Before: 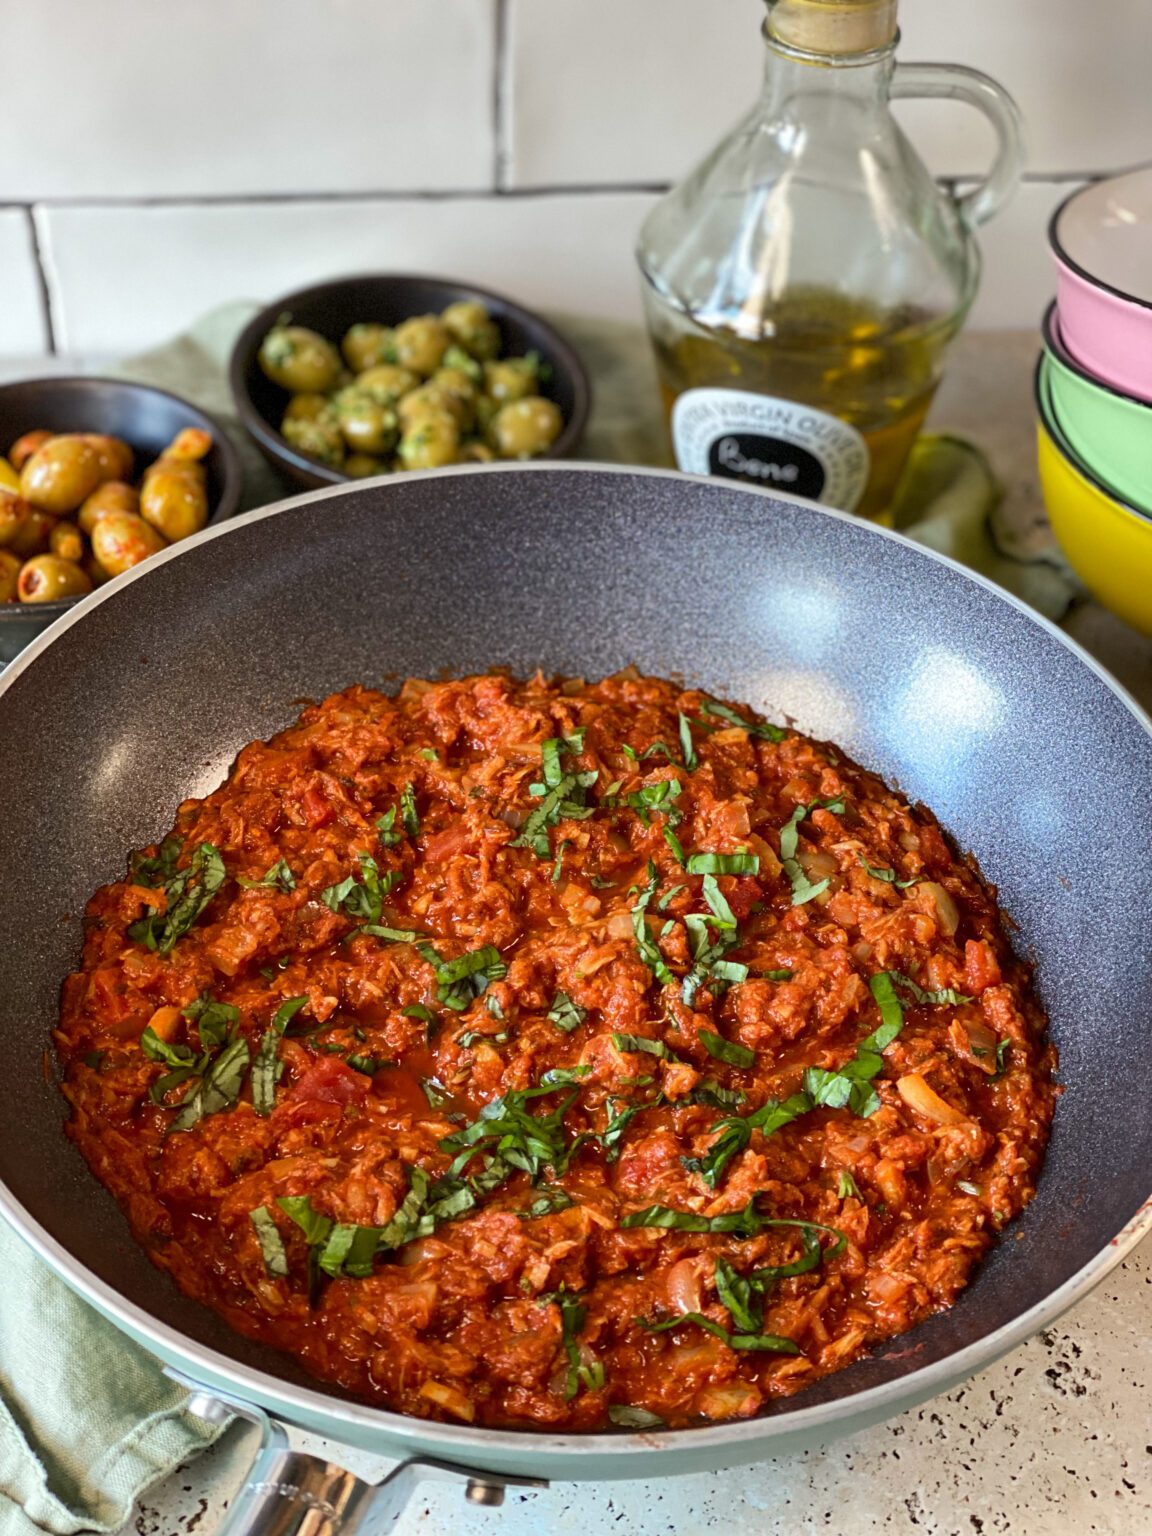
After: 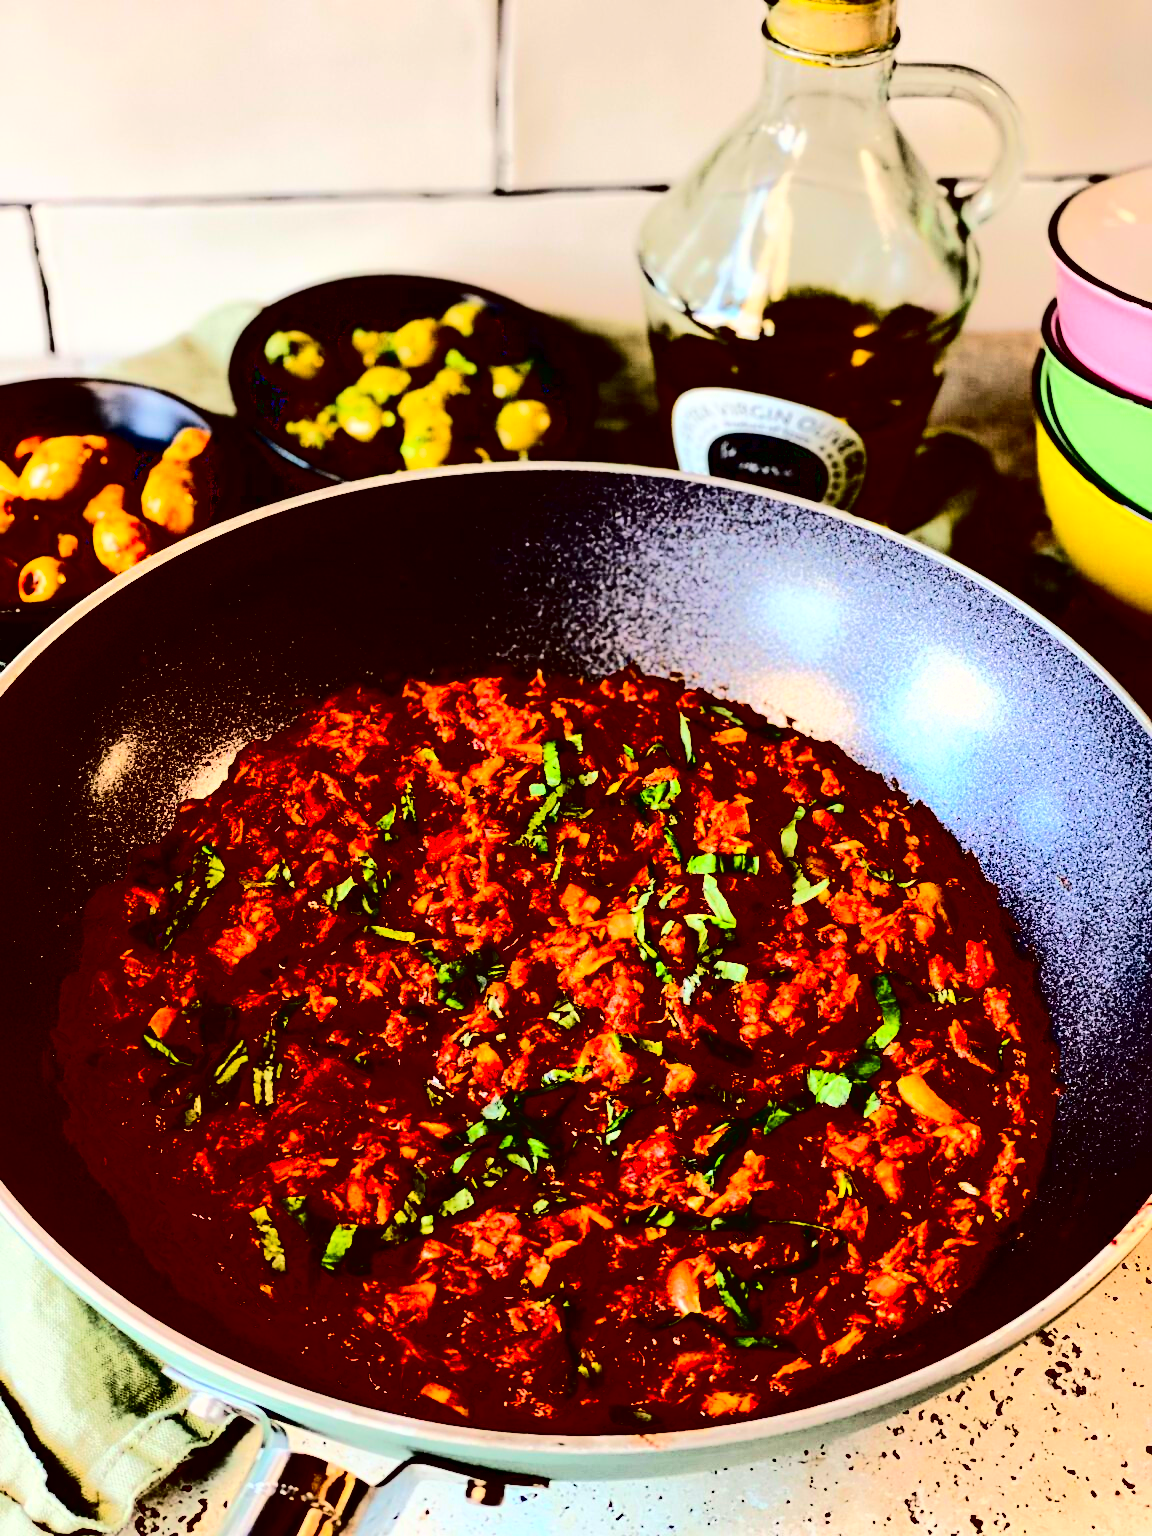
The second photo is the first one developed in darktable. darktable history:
base curve: curves: ch0 [(0.065, 0.026) (0.236, 0.358) (0.53, 0.546) (0.777, 0.841) (0.924, 0.992)], preserve colors average RGB
color correction: highlights a* 6.27, highlights b* 8.19, shadows a* 5.94, shadows b* 7.23, saturation 0.9
contrast brightness saturation: contrast 0.77, brightness -1, saturation 1
